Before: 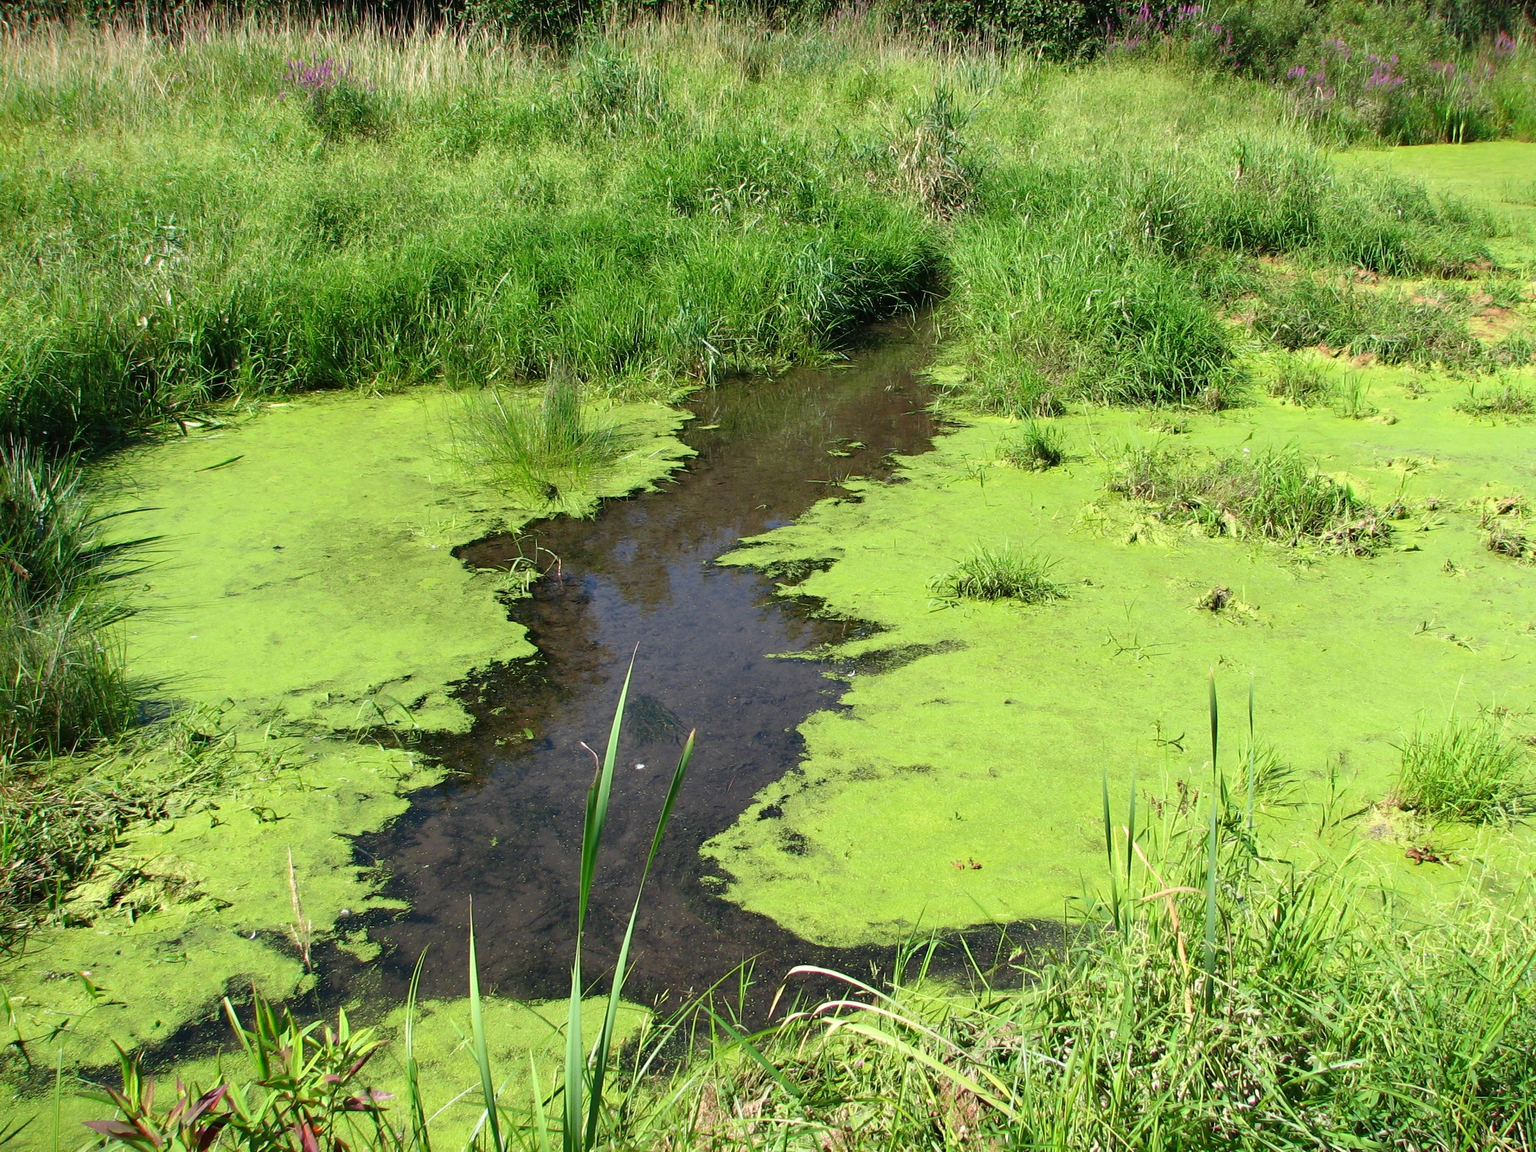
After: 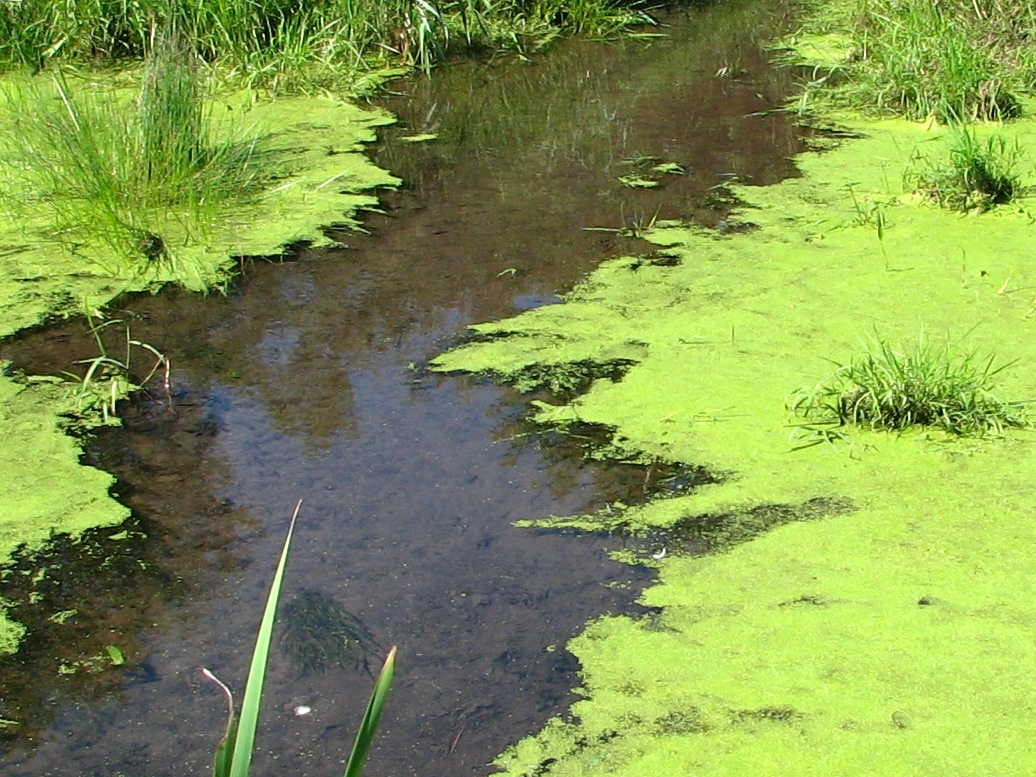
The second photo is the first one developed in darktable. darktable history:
crop: left 30%, top 30%, right 30%, bottom 30%
exposure: exposure 0.2 EV, compensate highlight preservation false
levels: levels [0, 0.492, 0.984]
